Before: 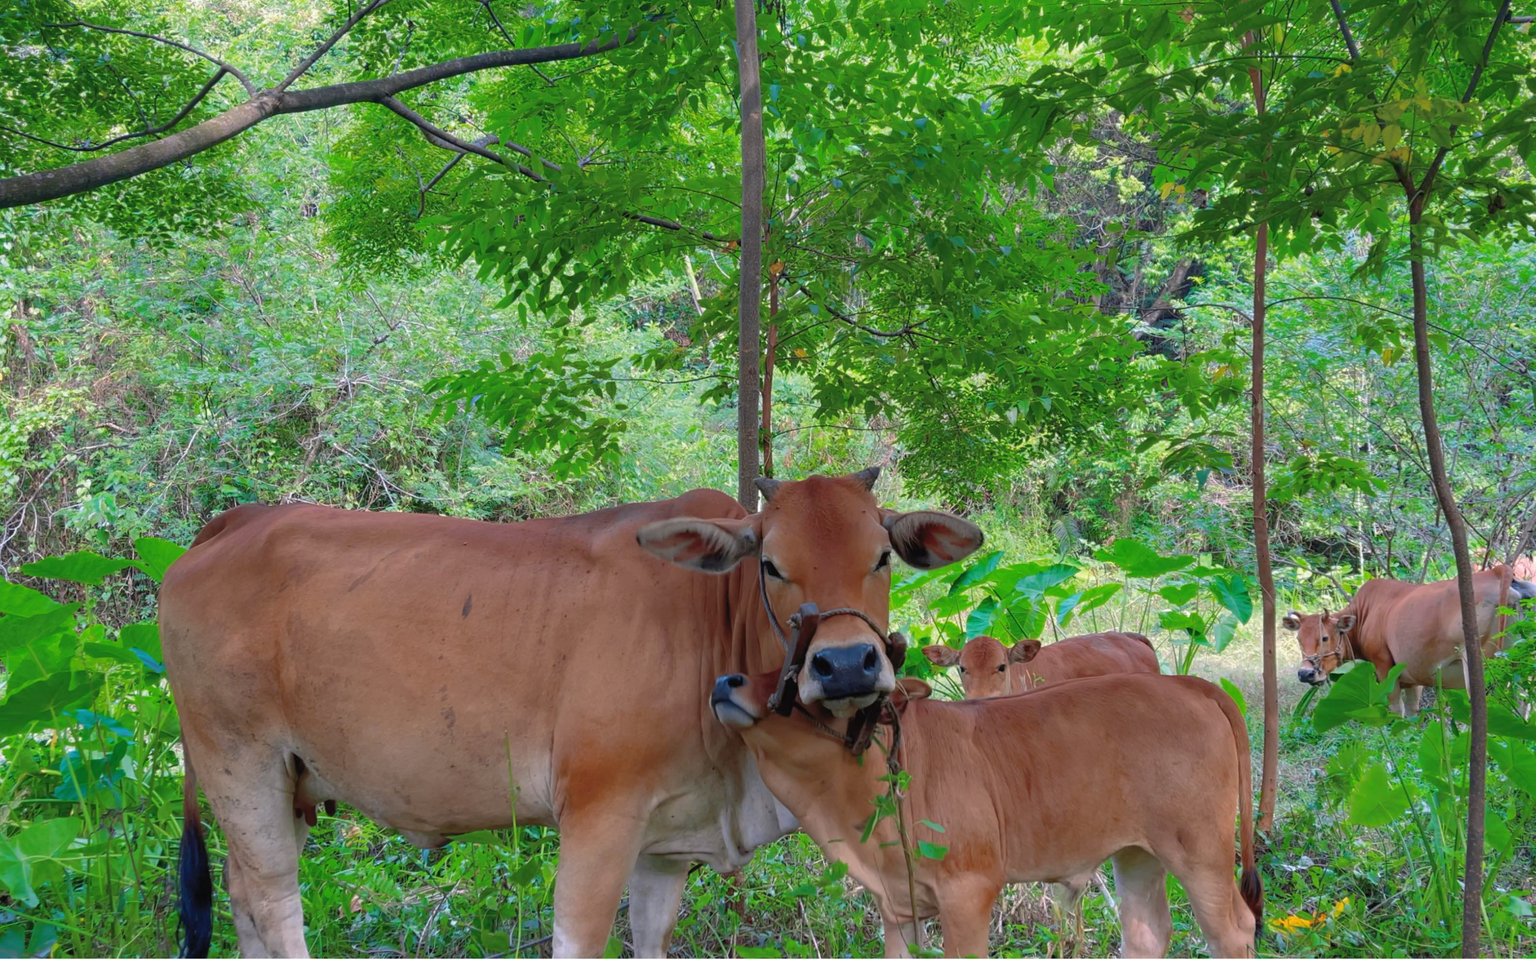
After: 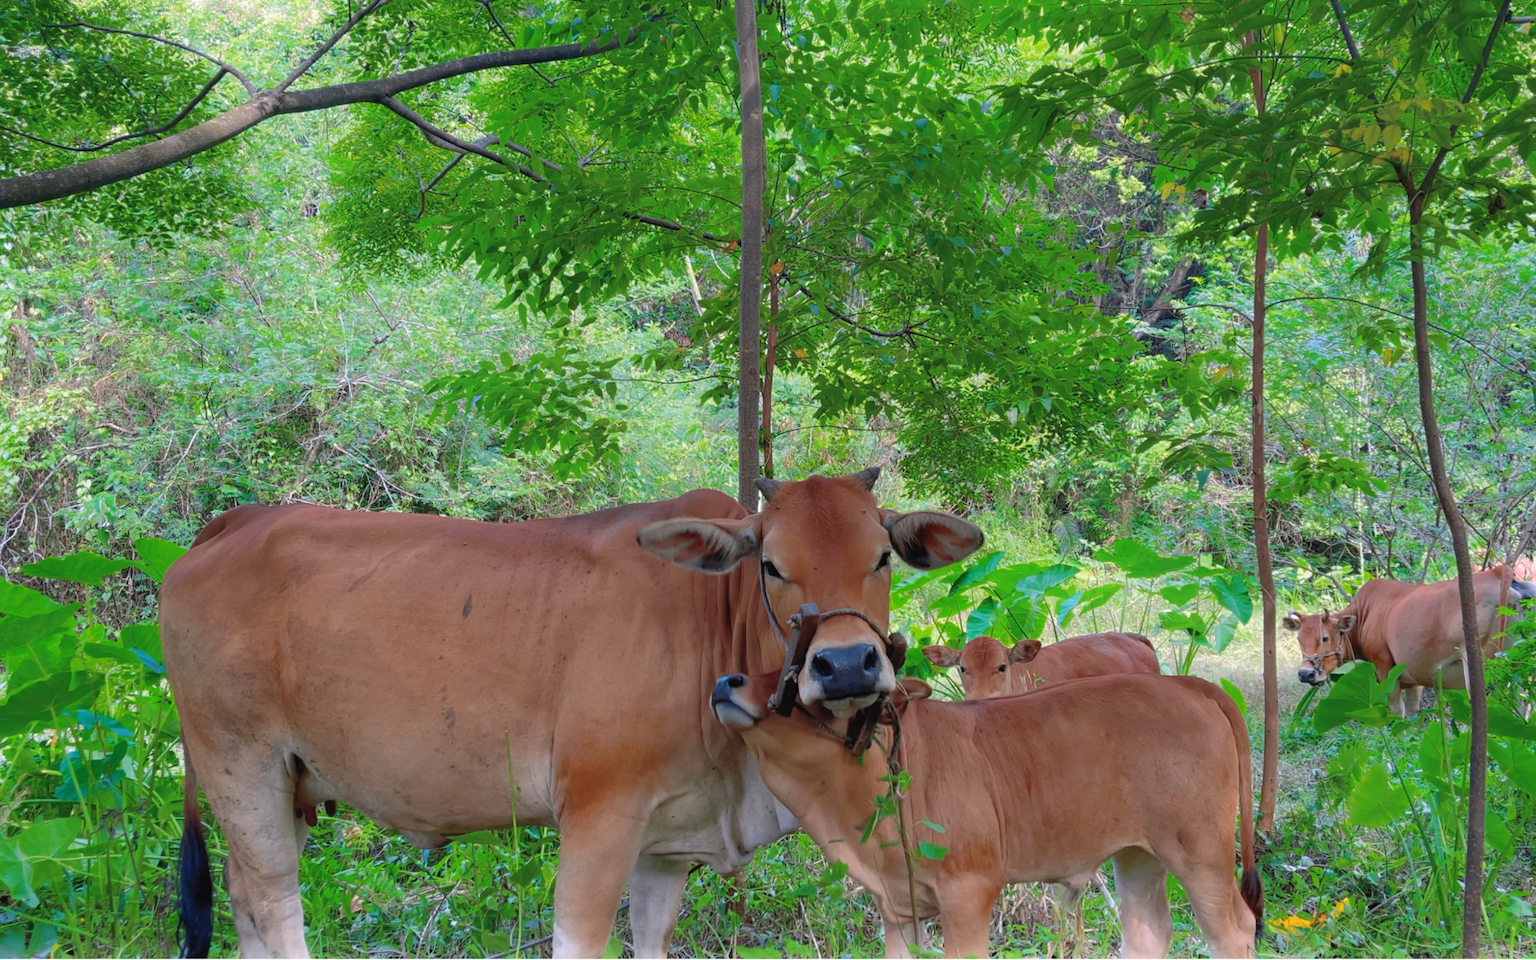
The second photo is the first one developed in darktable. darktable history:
shadows and highlights: highlights 70.15, soften with gaussian
